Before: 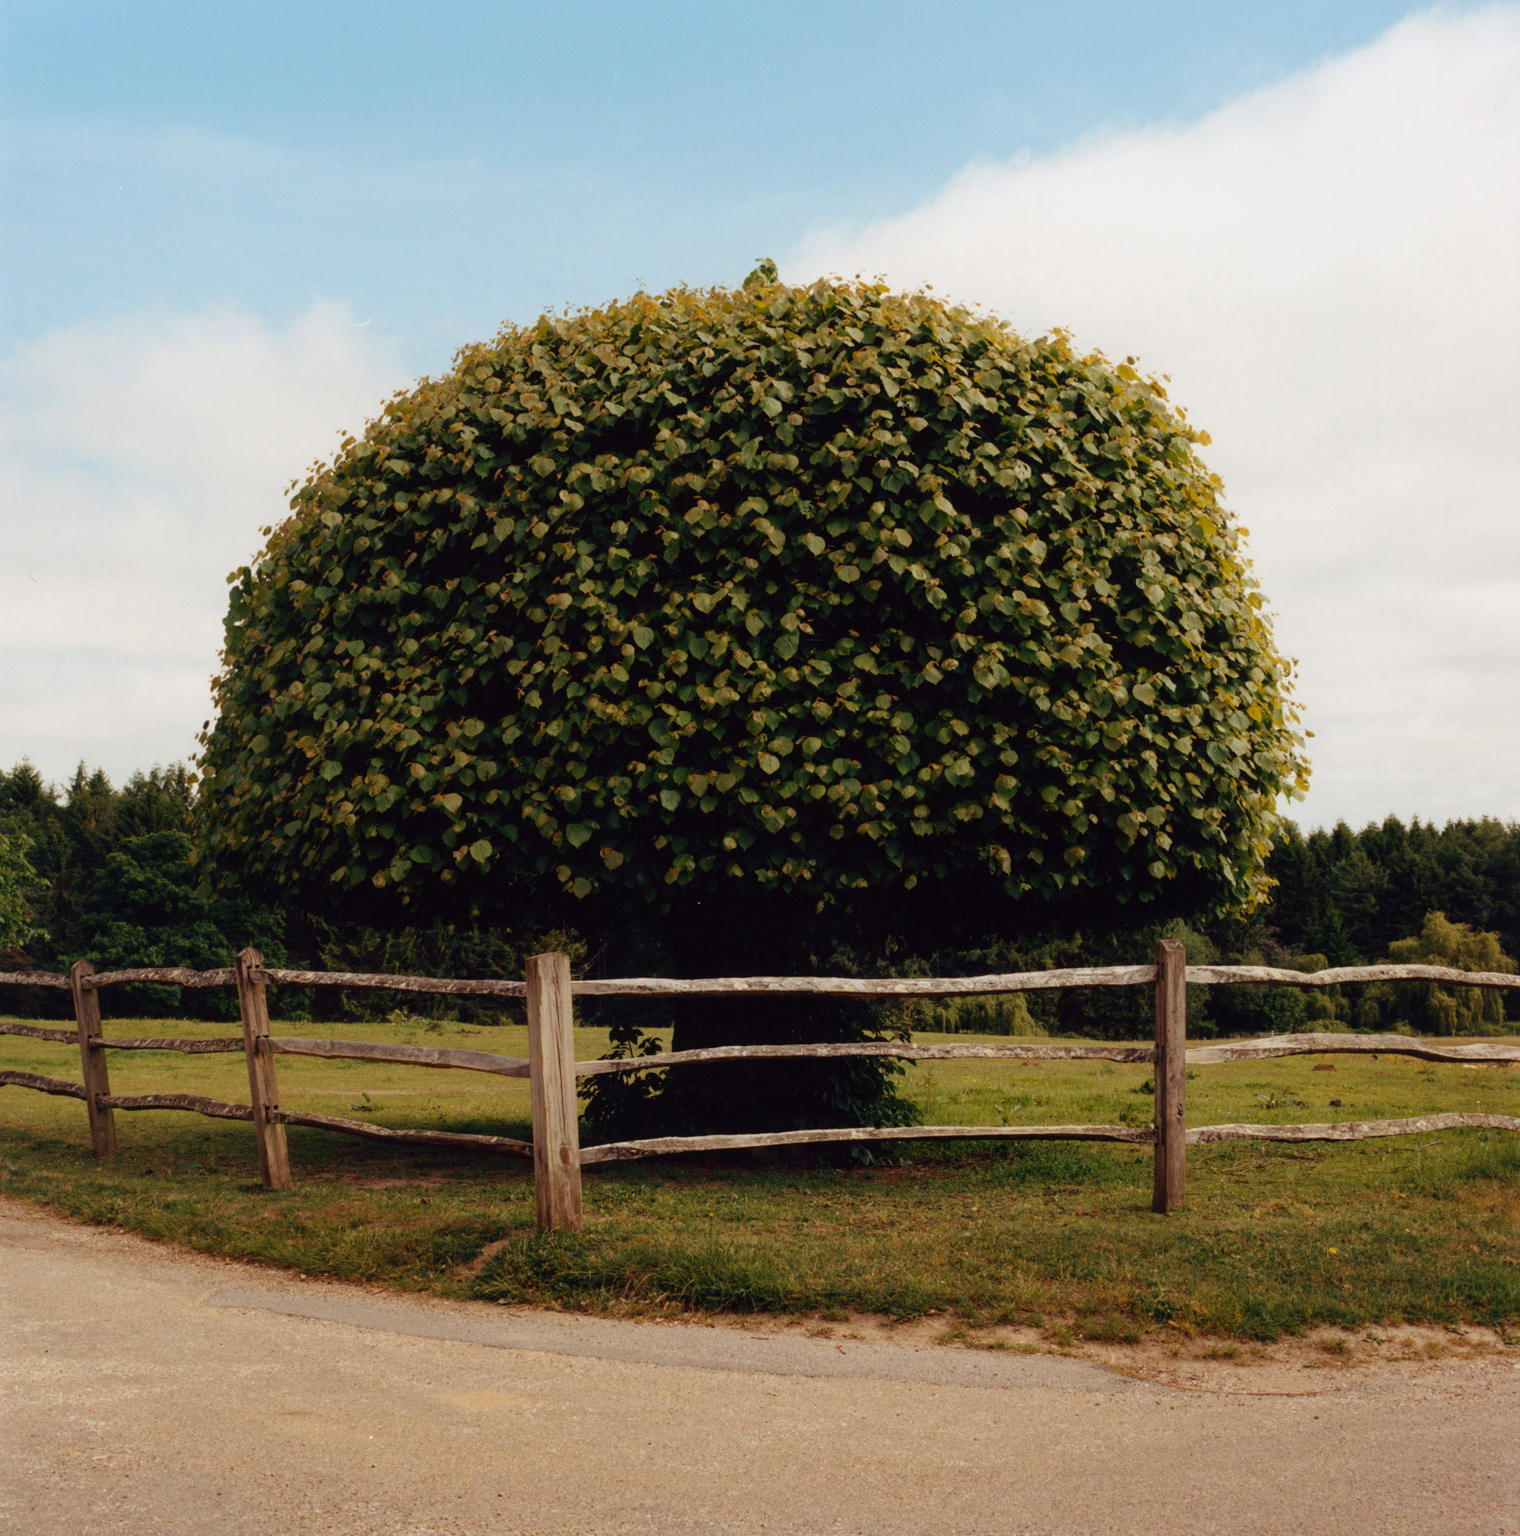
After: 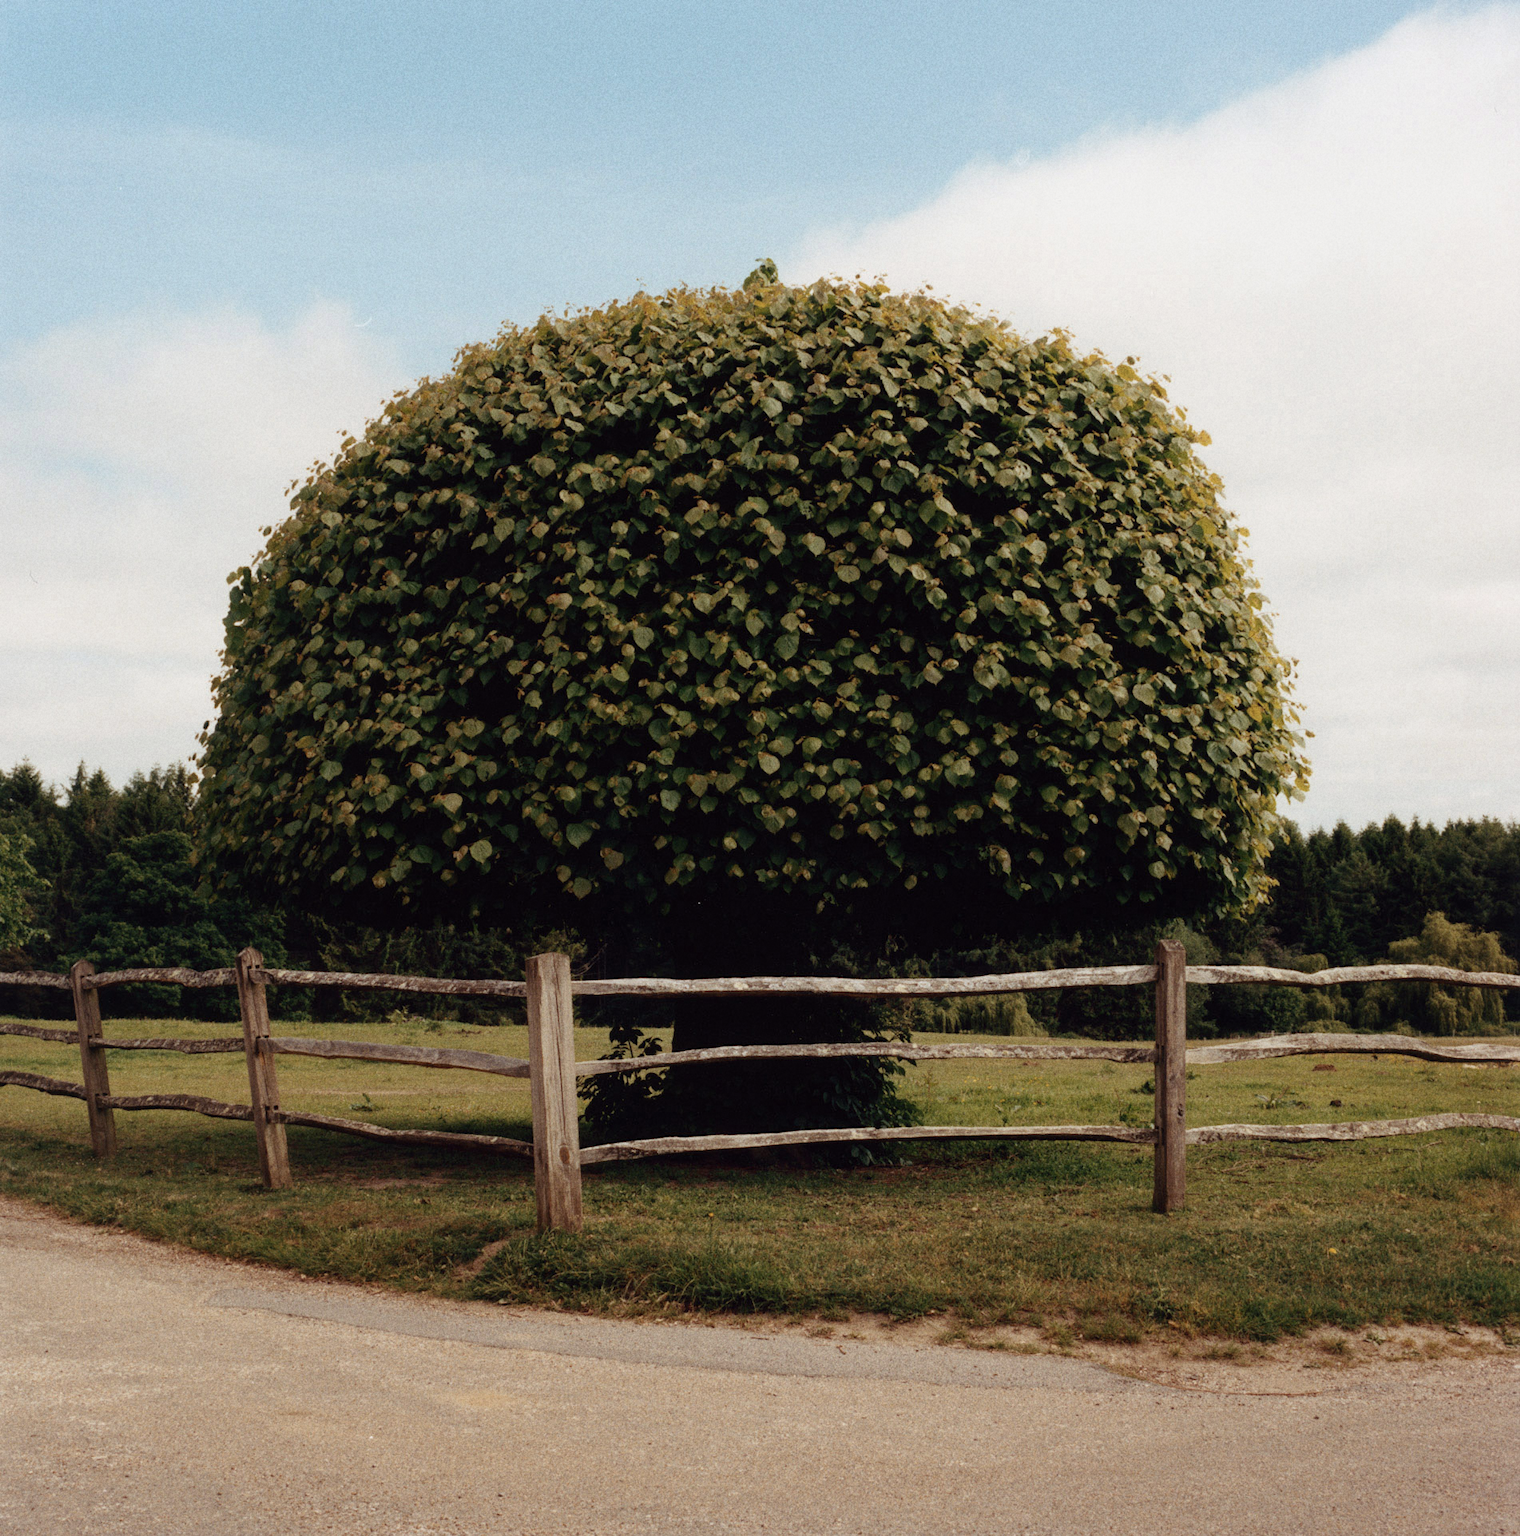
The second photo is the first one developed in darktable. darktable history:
grain: on, module defaults
contrast brightness saturation: contrast 0.06, brightness -0.01, saturation -0.23
